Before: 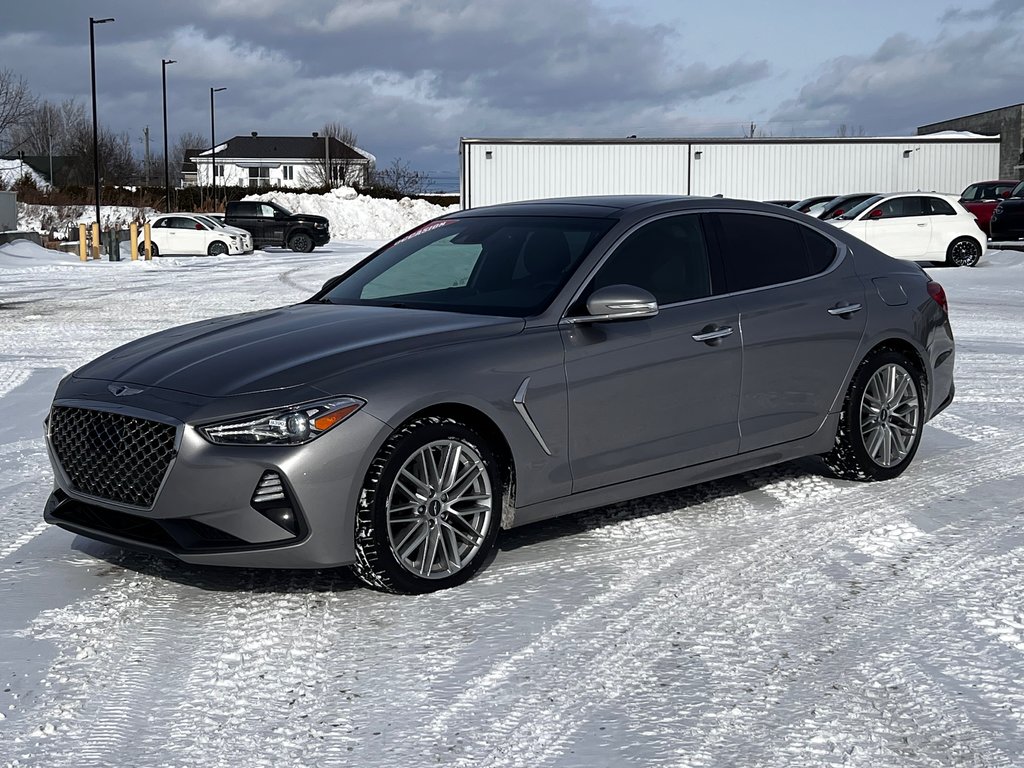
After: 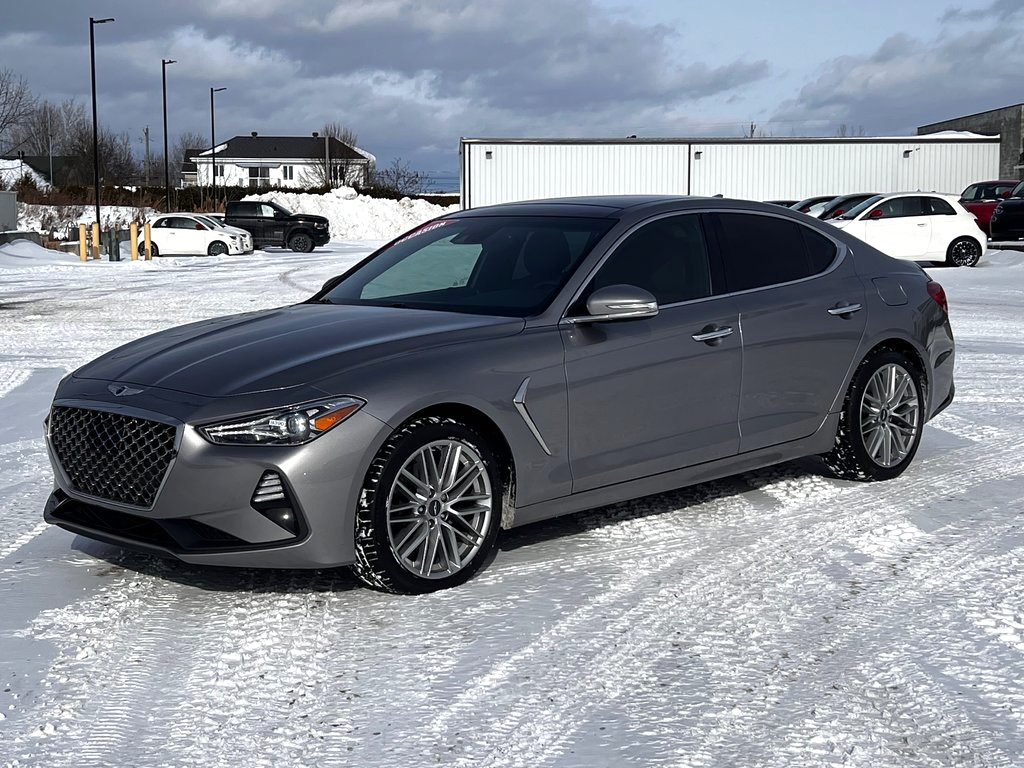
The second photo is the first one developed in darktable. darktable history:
exposure: exposure 0.204 EV, compensate highlight preservation false
